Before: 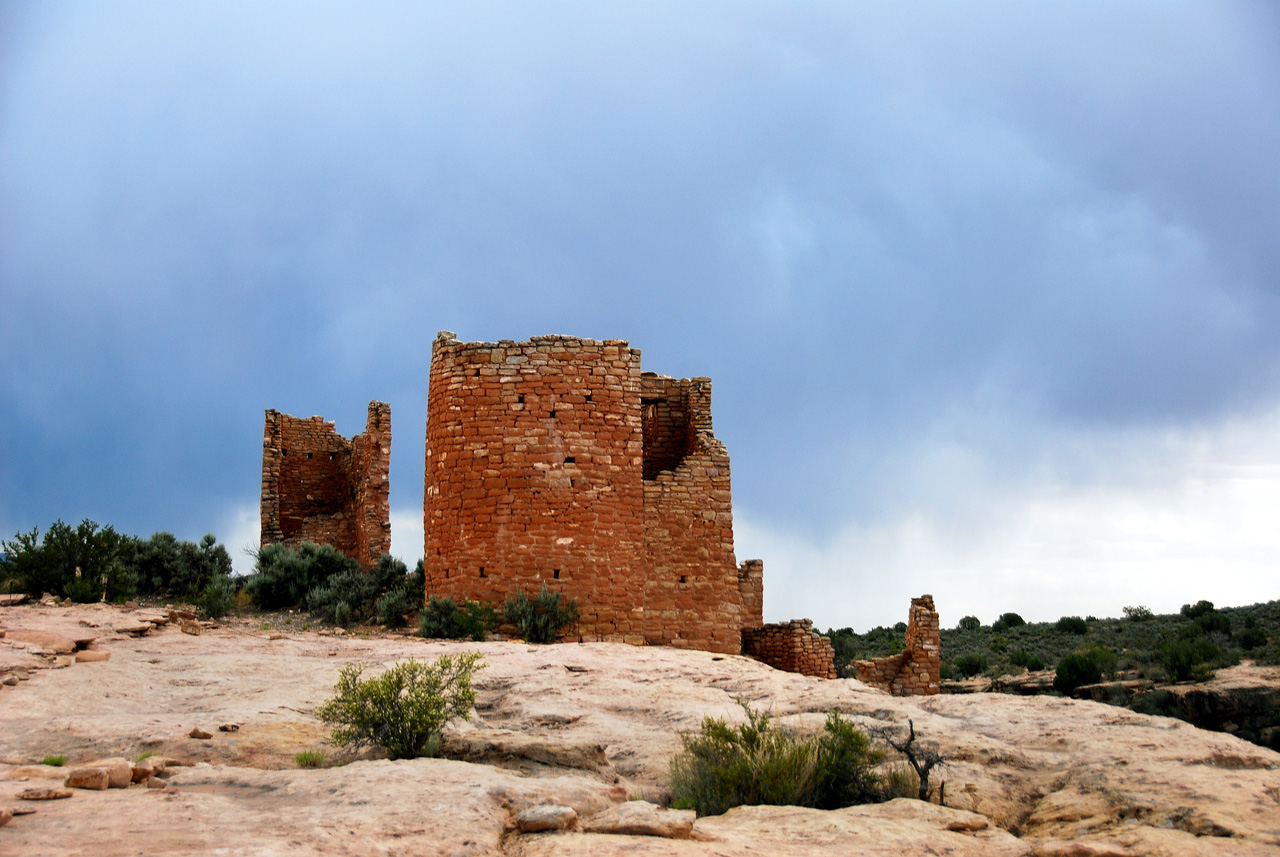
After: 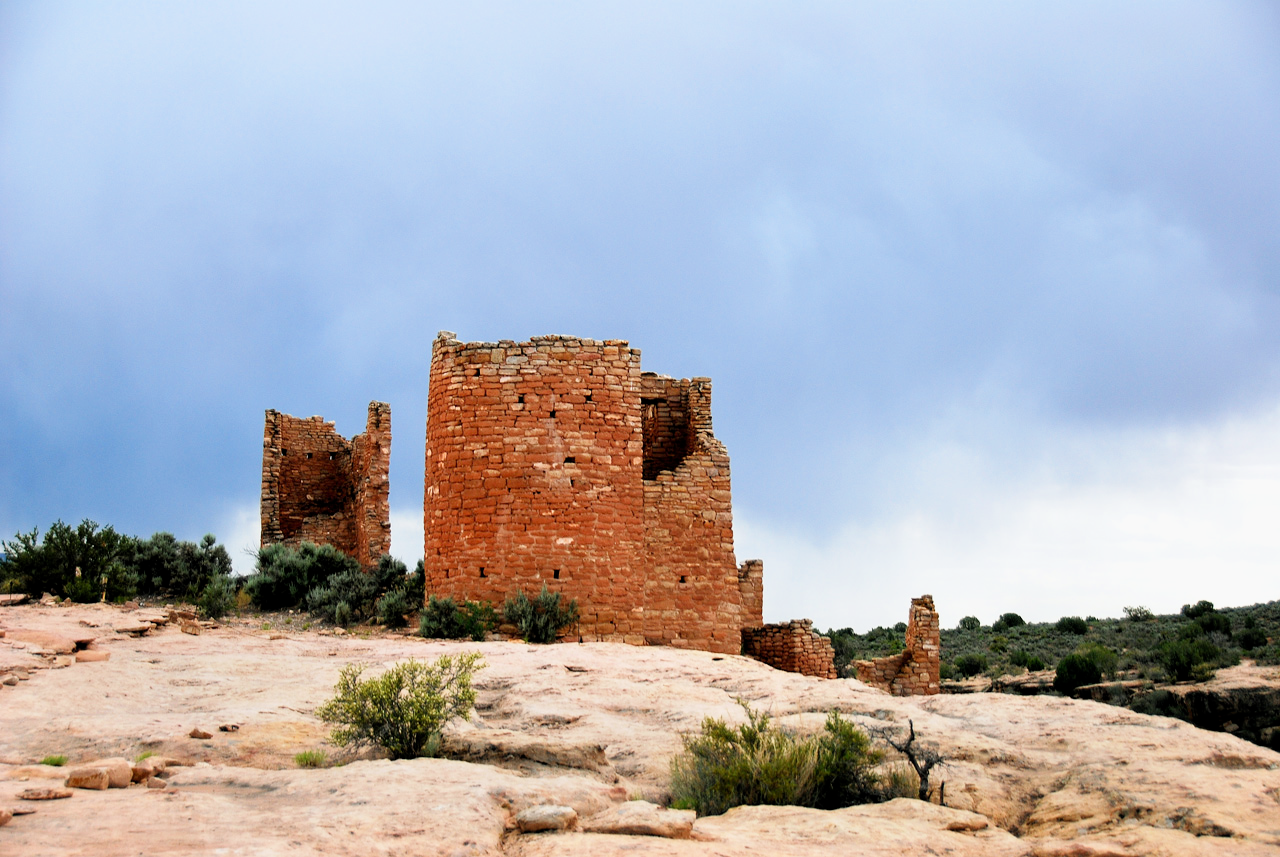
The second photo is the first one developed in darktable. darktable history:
filmic rgb: middle gray luminance 18.32%, black relative exposure -11.15 EV, white relative exposure 3.73 EV, target black luminance 0%, hardness 5.87, latitude 58.04%, contrast 0.964, shadows ↔ highlights balance 49.35%
exposure: exposure 0.135 EV, compensate exposure bias true, compensate highlight preservation false
